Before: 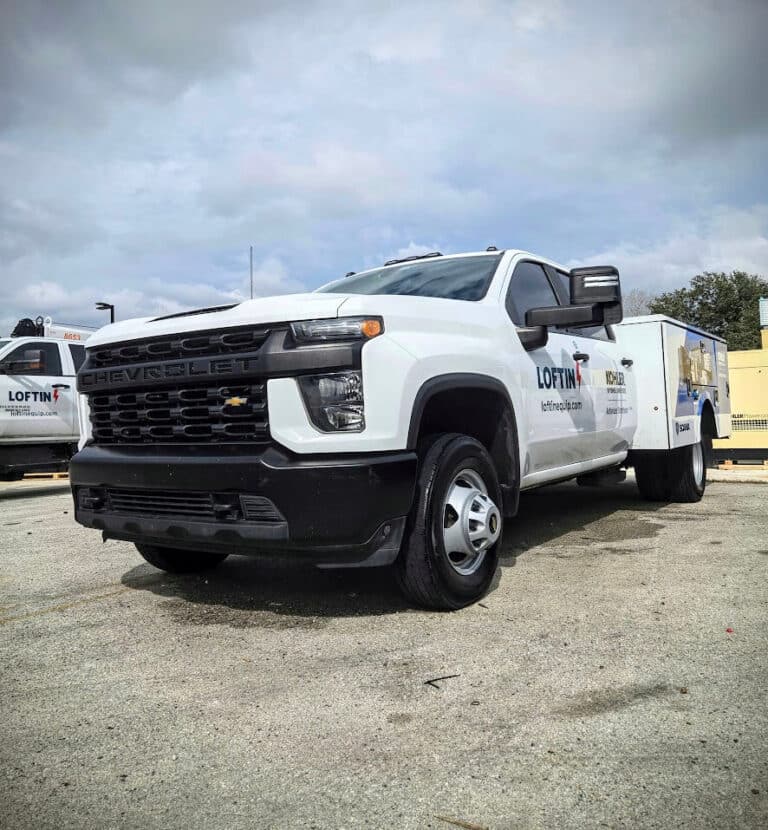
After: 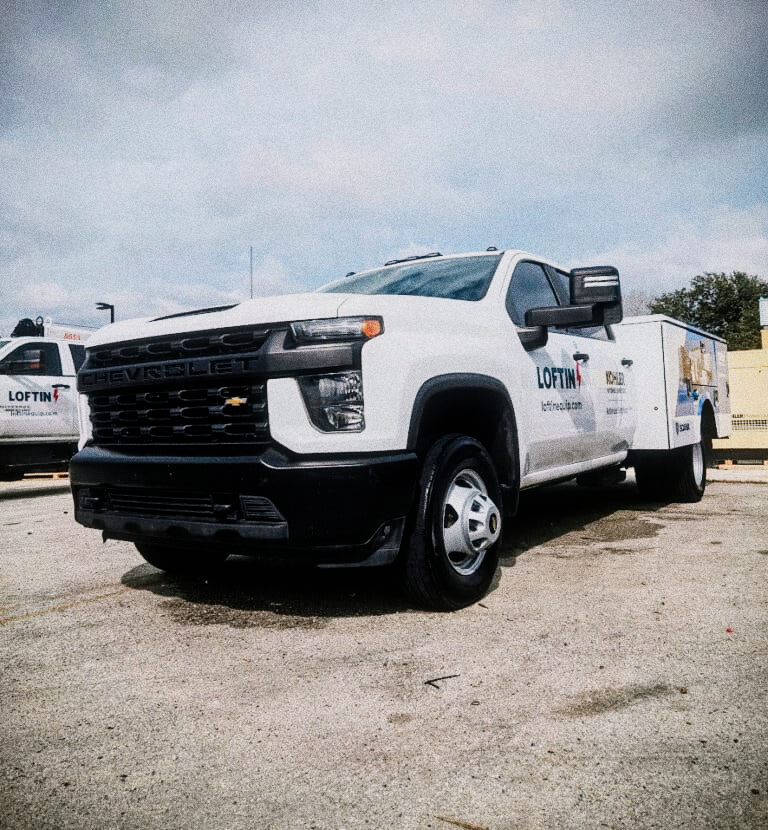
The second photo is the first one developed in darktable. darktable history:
contrast equalizer: octaves 7, y [[0.6 ×6], [0.55 ×6], [0 ×6], [0 ×6], [0 ×6]], mix 0.2
color balance rgb: shadows lift › chroma 2%, shadows lift › hue 217.2°, power › chroma 0.25%, power › hue 60°, highlights gain › chroma 1.5%, highlights gain › hue 309.6°, global offset › luminance -0.5%, perceptual saturation grading › global saturation 15%, global vibrance 20%
diffuse or sharpen "bloom 20%": radius span 32, 1st order speed 50%, 2nd order speed 50%, 3rd order speed 50%, 4th order speed 50% | blend: blend mode normal, opacity 20%; mask: uniform (no mask)
exposure "auto exposure": compensate highlight preservation false
rgb primaries: red hue -0.035, red purity 1.02, green hue 0.052, green purity 0.95, blue hue -0.122, blue purity 0.95
sigmoid: contrast 1.8, skew -0.2, preserve hue 0%, red attenuation 0.1, red rotation 0.035, green attenuation 0.1, green rotation -0.017, blue attenuation 0.15, blue rotation -0.052, base primaries Rec2020
grain "silver grain": coarseness 0.09 ISO, strength 40%
